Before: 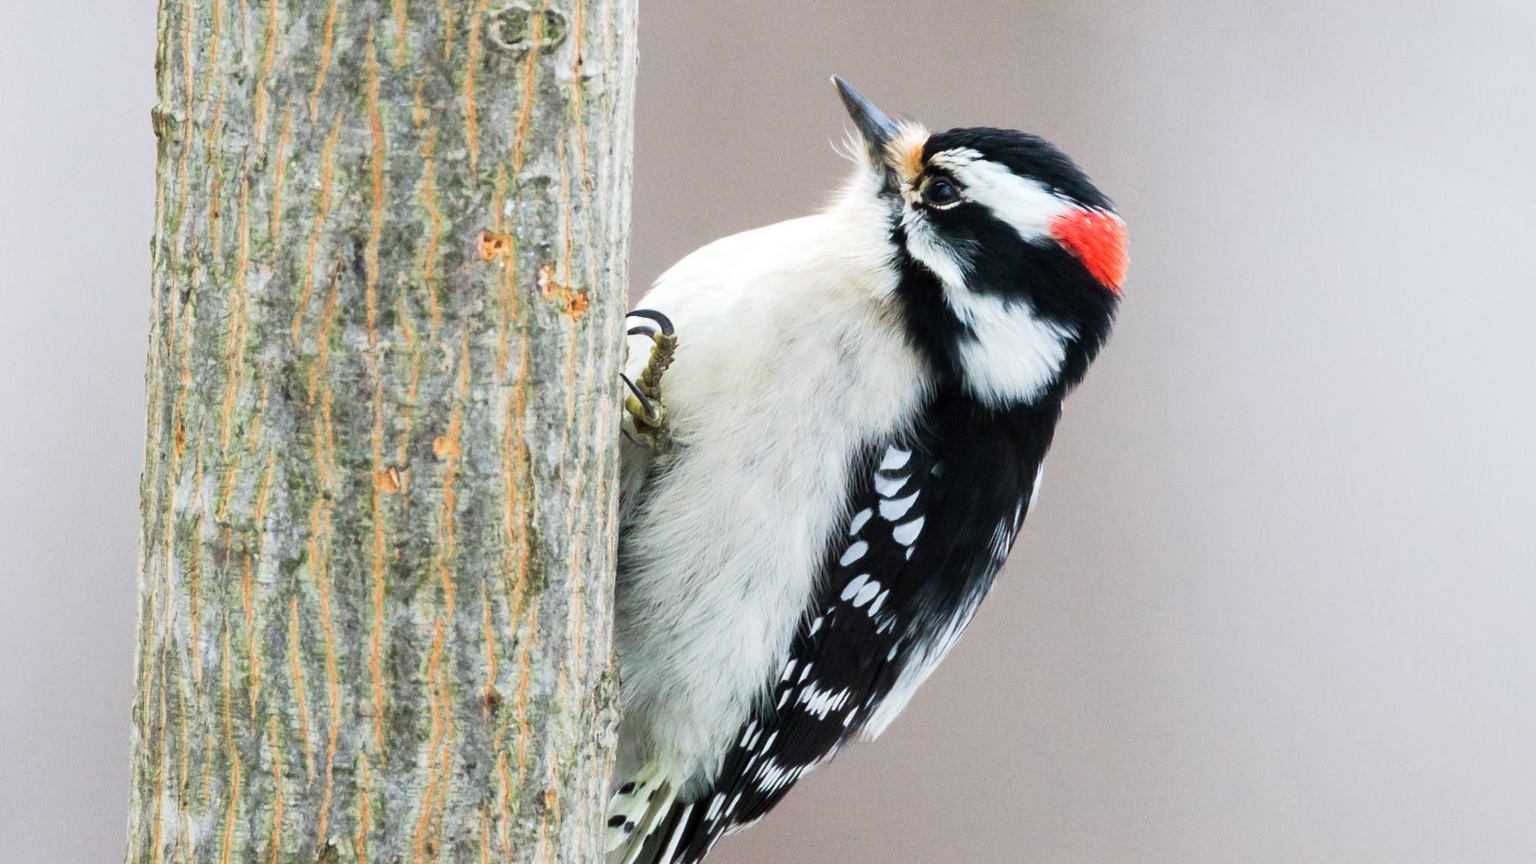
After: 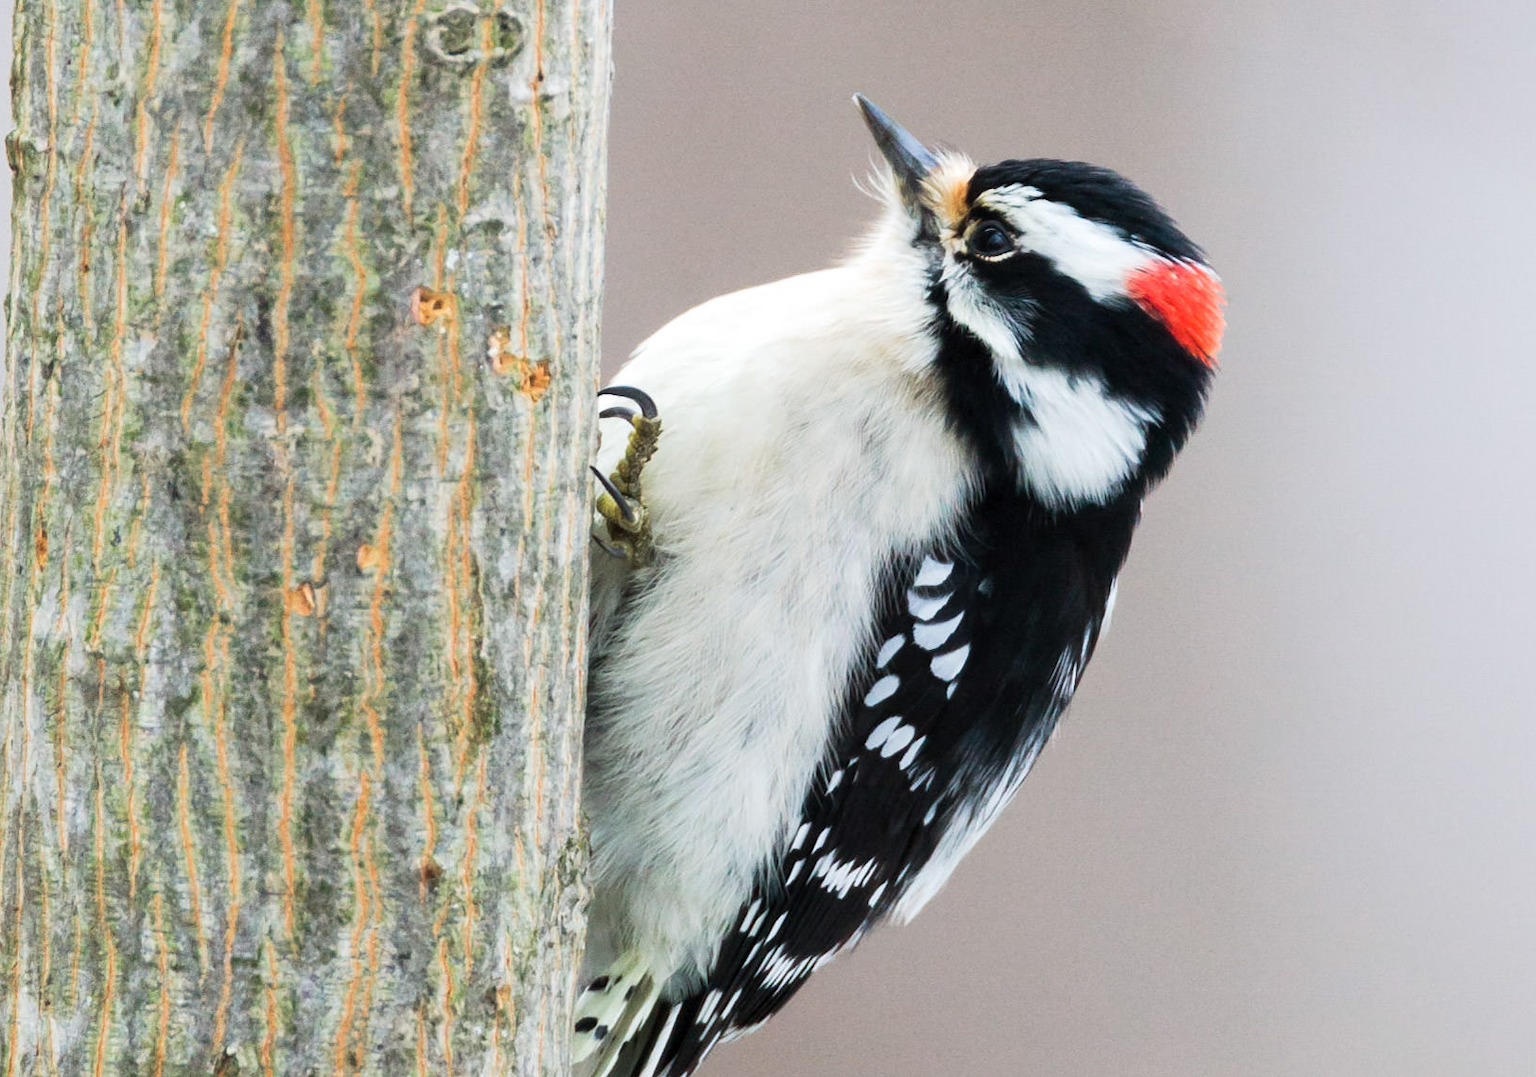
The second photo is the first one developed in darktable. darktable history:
crop and rotate: left 9.59%, right 10.221%
